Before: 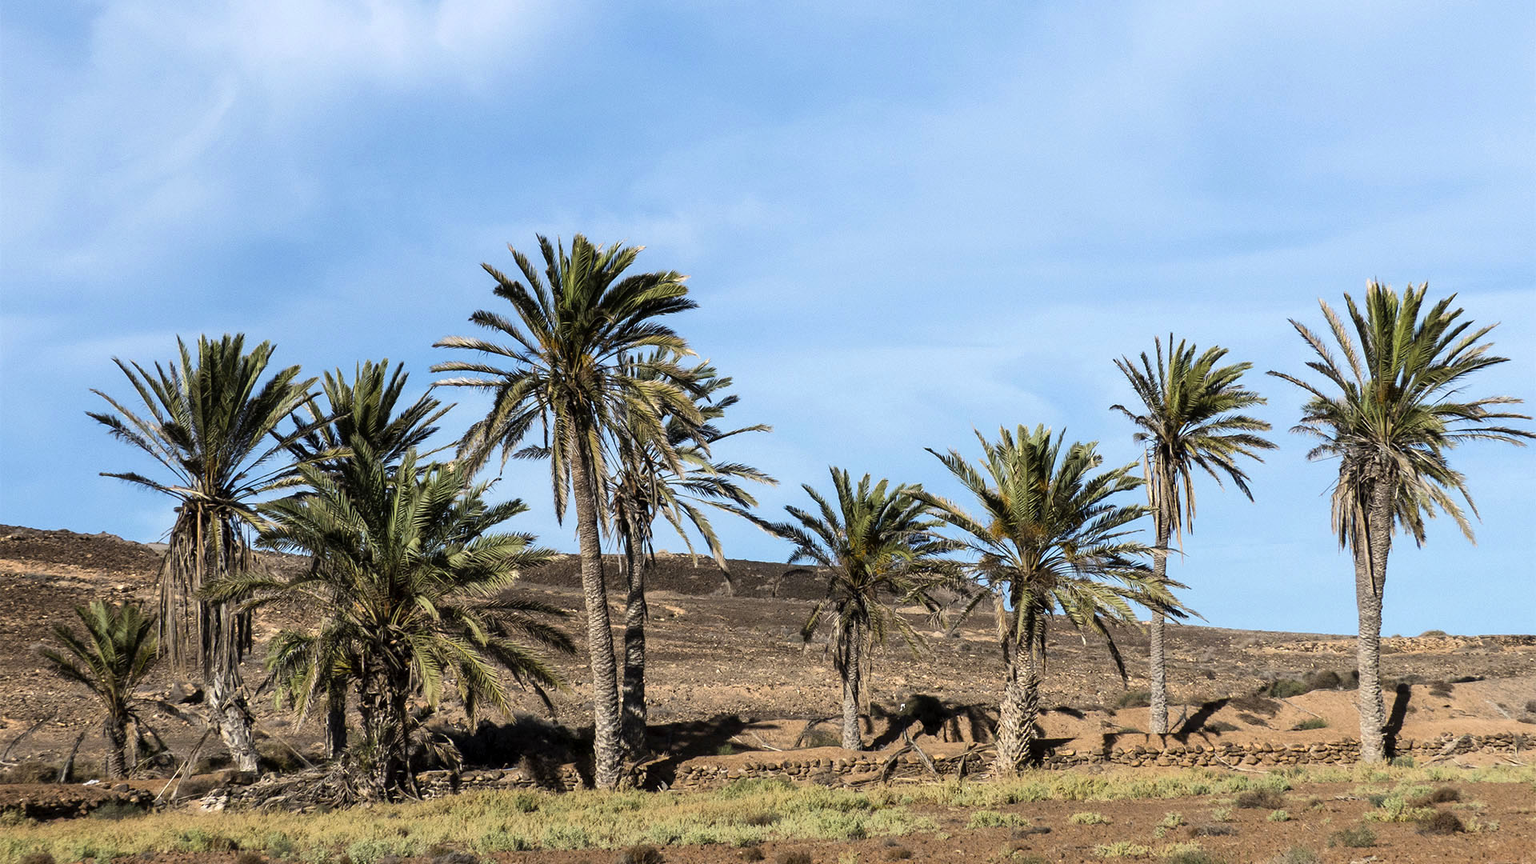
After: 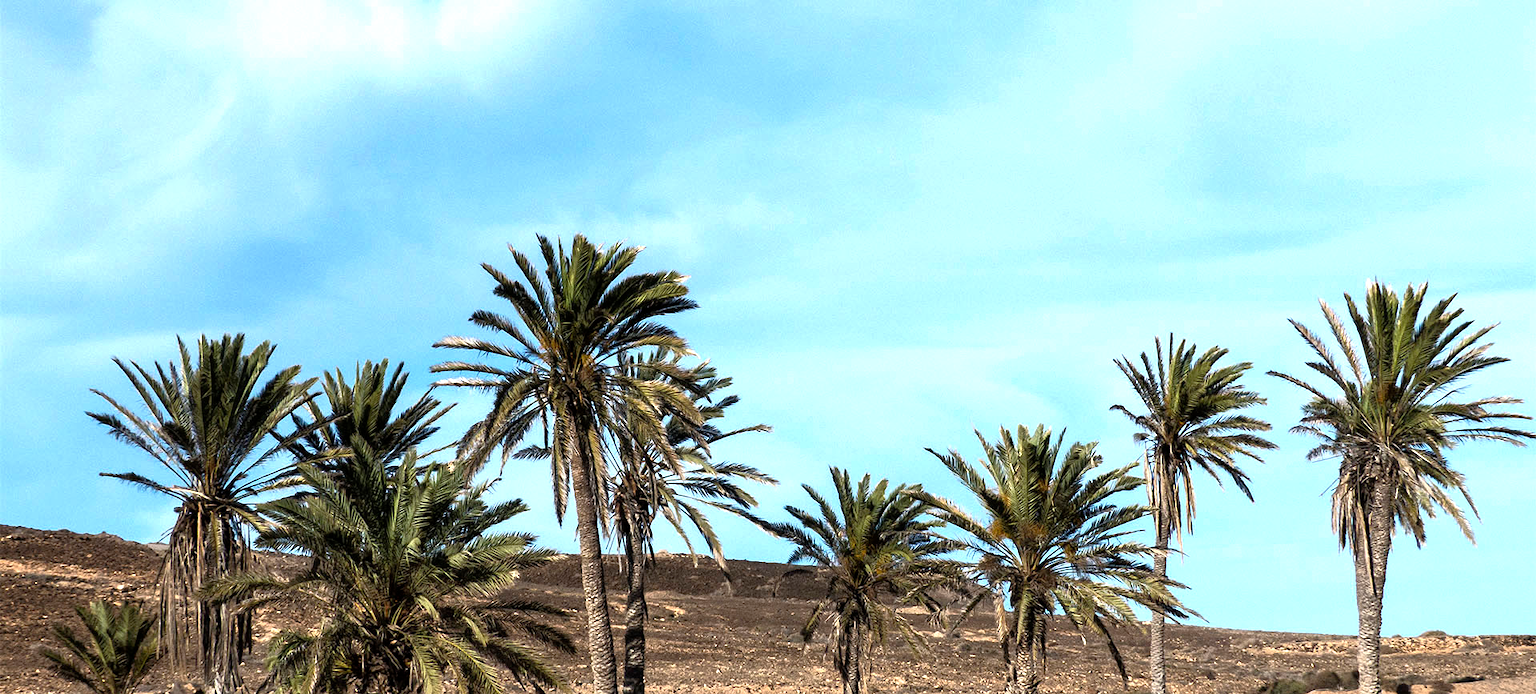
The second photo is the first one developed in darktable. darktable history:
tone equalizer: -8 EV 0 EV, -7 EV -0.002 EV, -6 EV 0.005 EV, -5 EV -0.05 EV, -4 EV -0.132 EV, -3 EV -0.19 EV, -2 EV 0.245 EV, -1 EV 0.712 EV, +0 EV 0.516 EV, edges refinement/feathering 500, mask exposure compensation -1.57 EV, preserve details no
crop: bottom 19.621%
